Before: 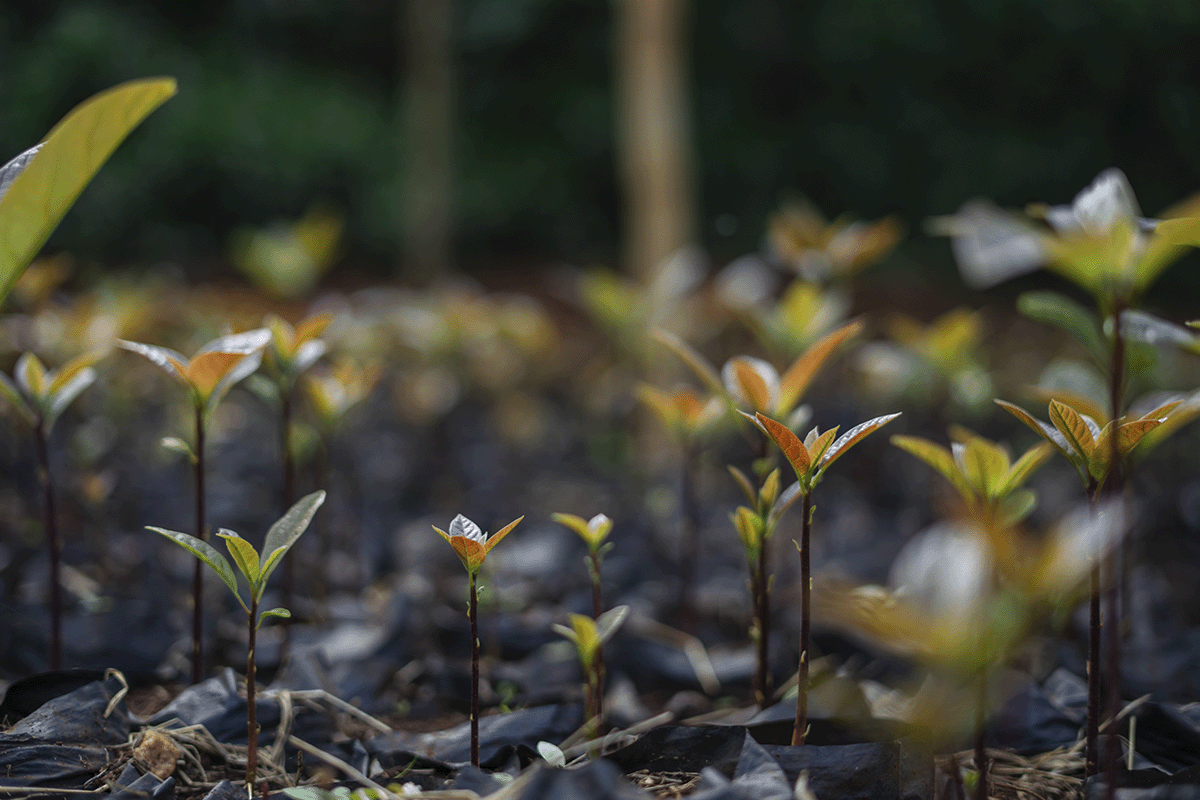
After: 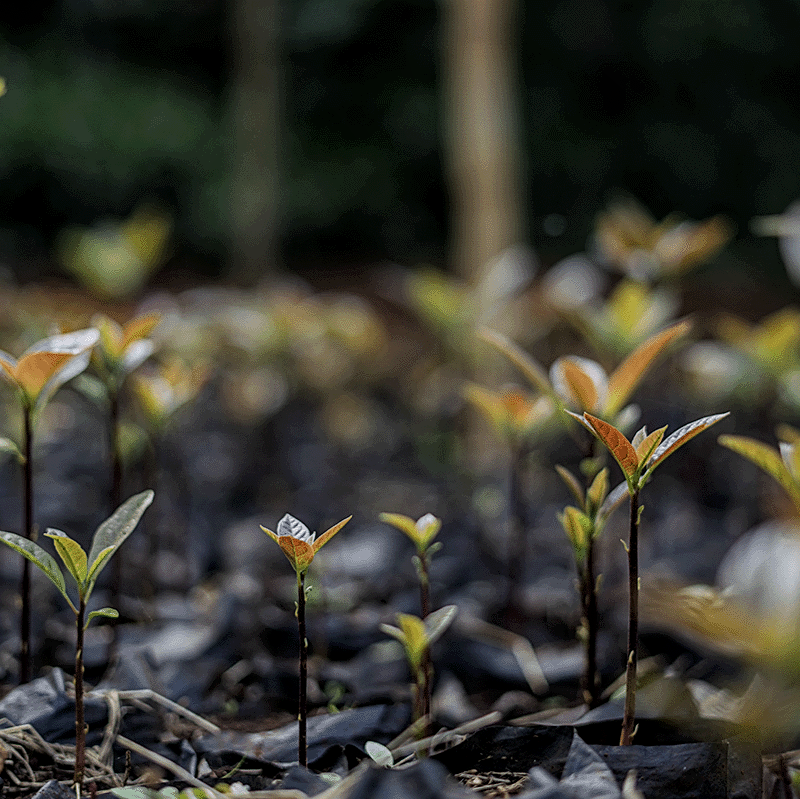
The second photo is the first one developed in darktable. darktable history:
crop and rotate: left 14.393%, right 18.936%
local contrast: on, module defaults
filmic rgb: black relative exposure -7.98 EV, white relative exposure 3.95 EV, hardness 4.25, color science v6 (2022)
sharpen: on, module defaults
